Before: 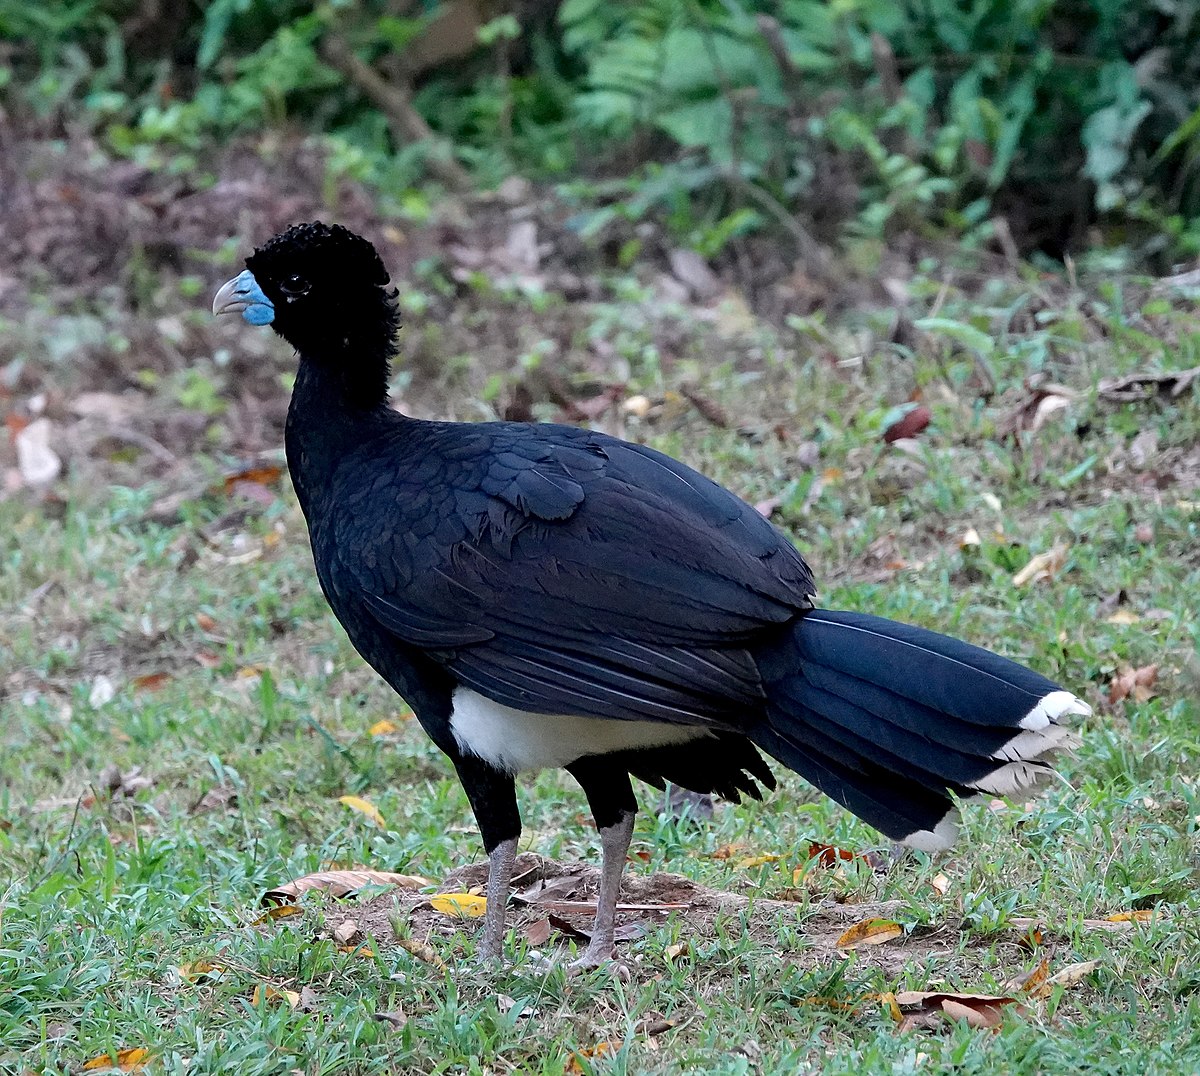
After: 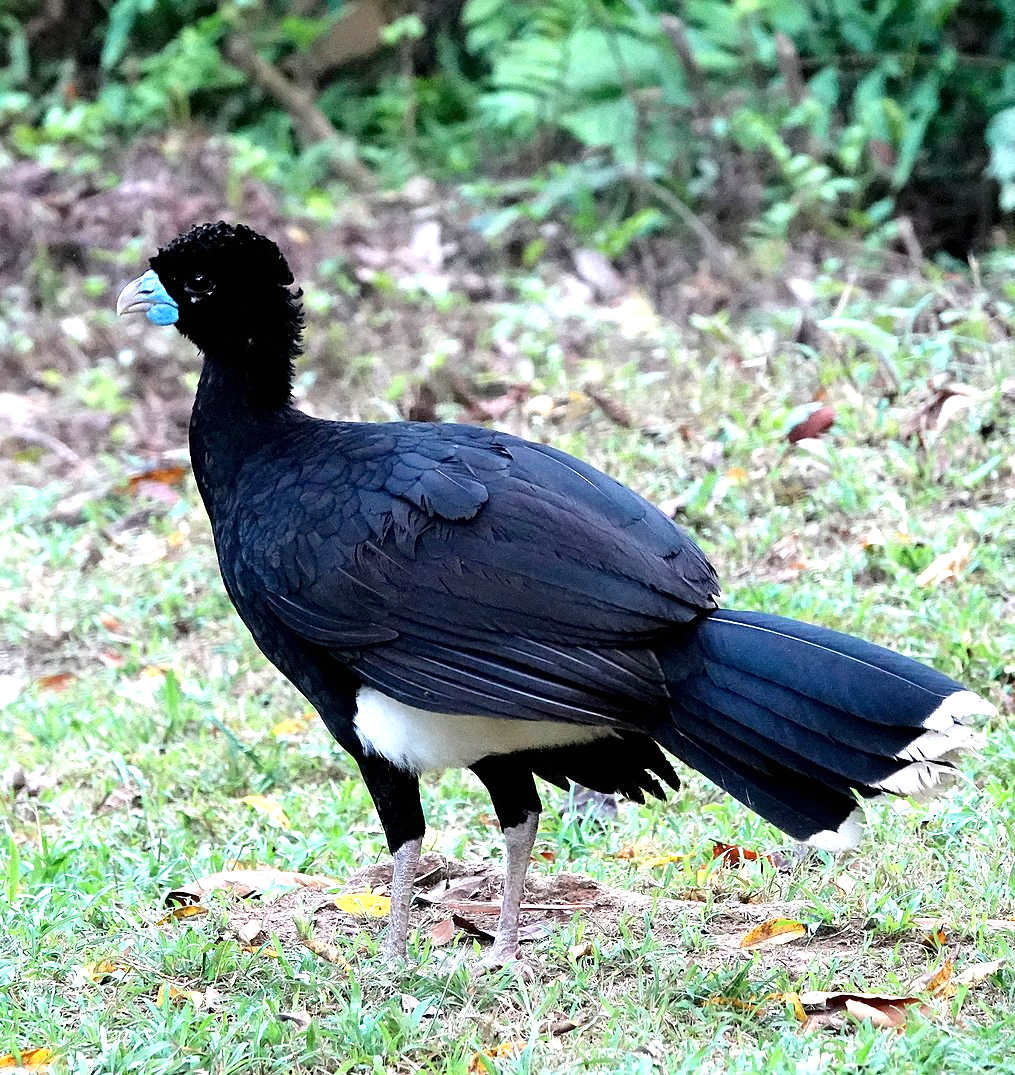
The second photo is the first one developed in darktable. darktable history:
exposure: black level correction 0, exposure 0.498 EV, compensate highlight preservation false
tone equalizer: -8 EV -0.756 EV, -7 EV -0.722 EV, -6 EV -0.59 EV, -5 EV -0.424 EV, -3 EV 0.374 EV, -2 EV 0.6 EV, -1 EV 0.679 EV, +0 EV 0.726 EV
crop: left 8.038%, right 7.377%
